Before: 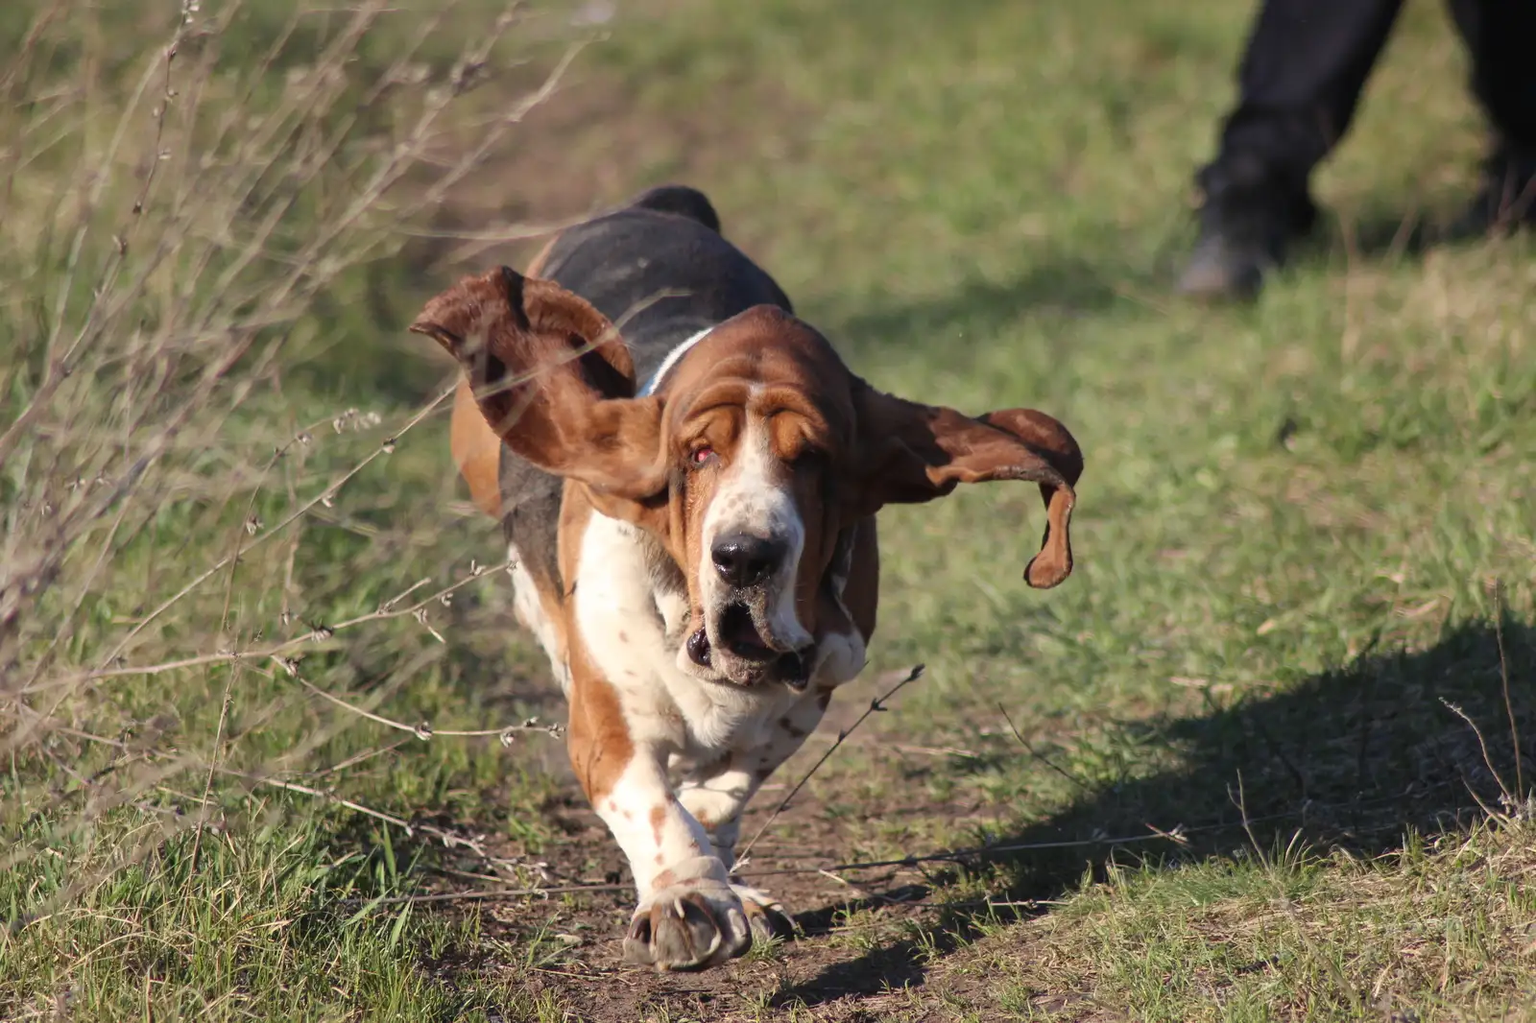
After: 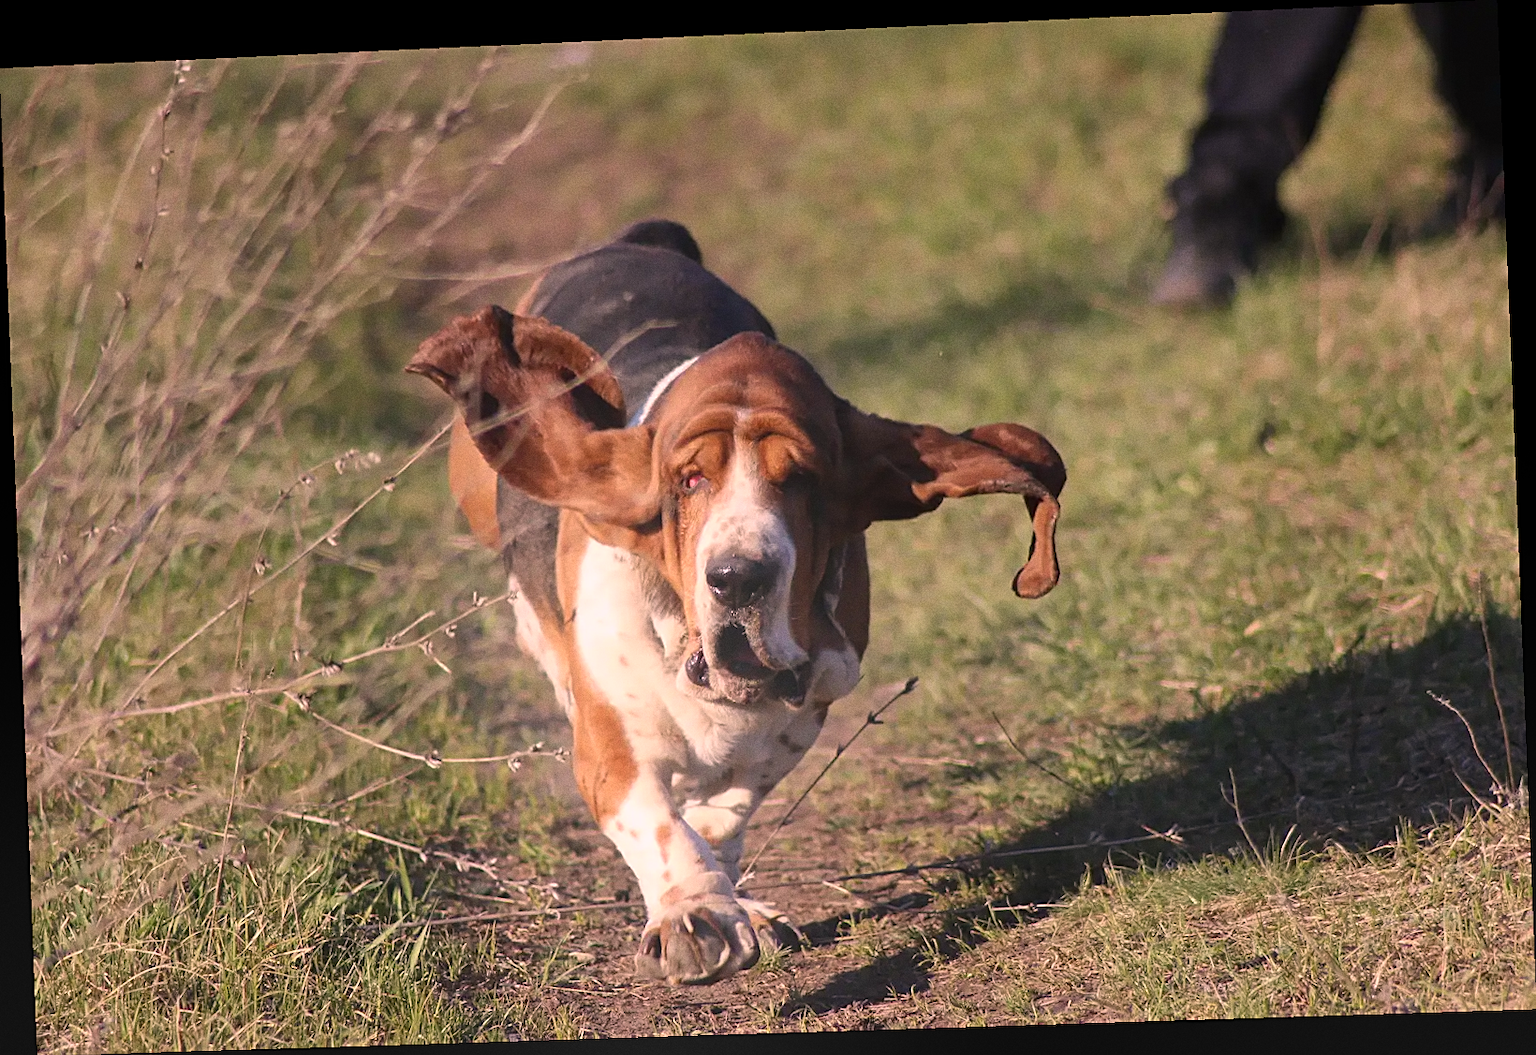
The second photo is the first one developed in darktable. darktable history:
rotate and perspective: rotation -2.22°, lens shift (horizontal) -0.022, automatic cropping off
grain: coarseness 0.09 ISO
color correction: highlights a* 14.52, highlights b* 4.84
bloom: size 38%, threshold 95%, strength 30%
sharpen: on, module defaults
